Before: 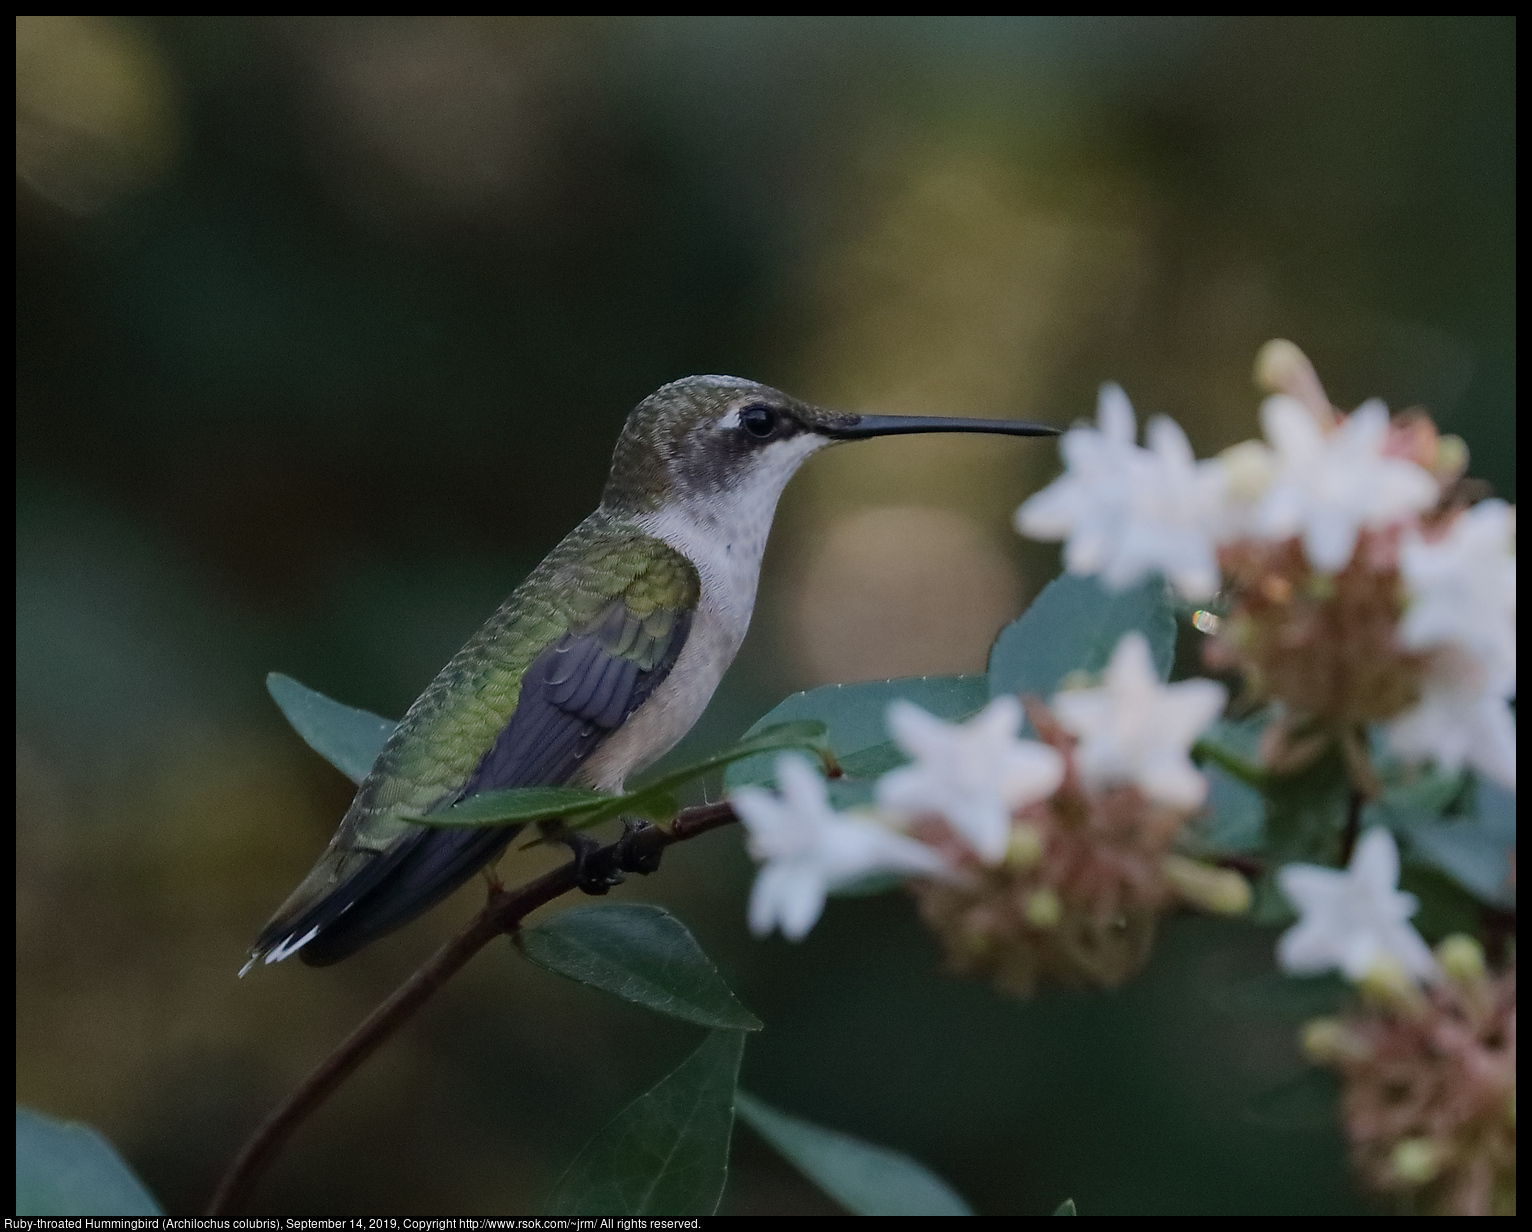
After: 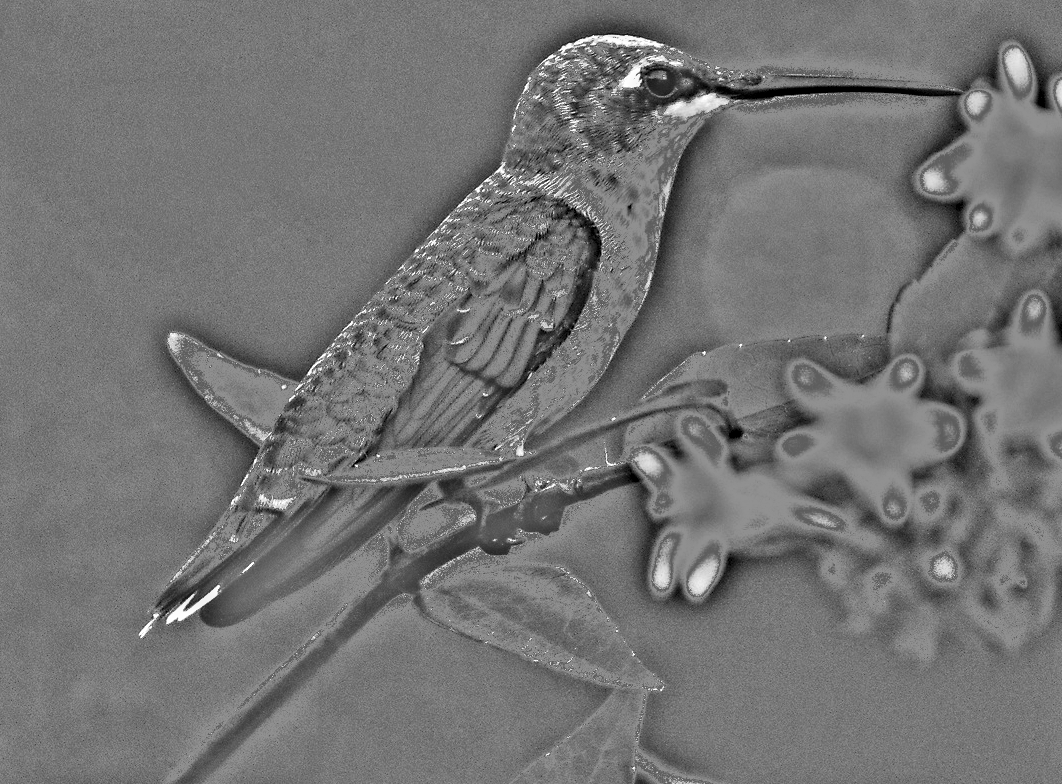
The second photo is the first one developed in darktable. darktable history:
highpass: sharpness 49.79%, contrast boost 49.79%
local contrast: detail 130%
crop: left 6.488%, top 27.668%, right 24.183%, bottom 8.656%
fill light: exposure -0.73 EV, center 0.69, width 2.2
contrast brightness saturation: contrast 0.11, saturation -0.17
